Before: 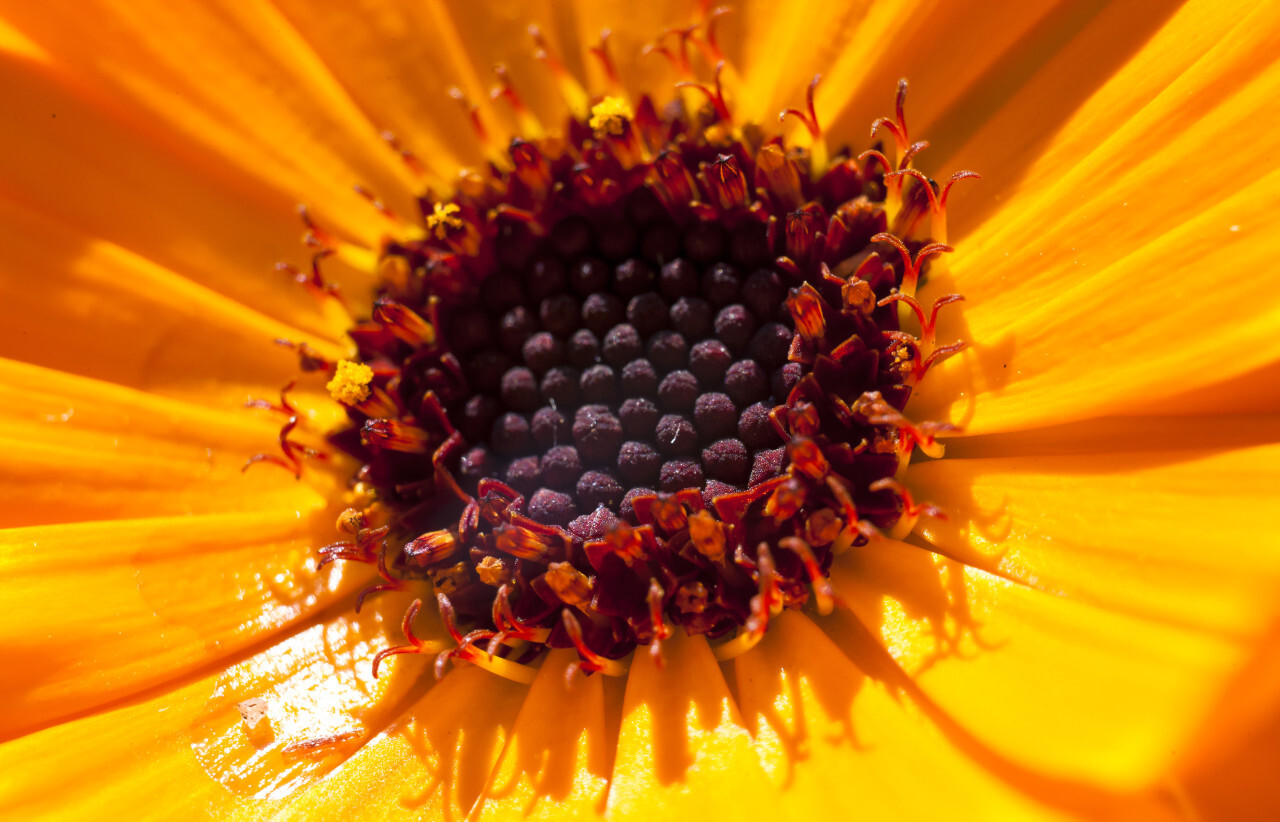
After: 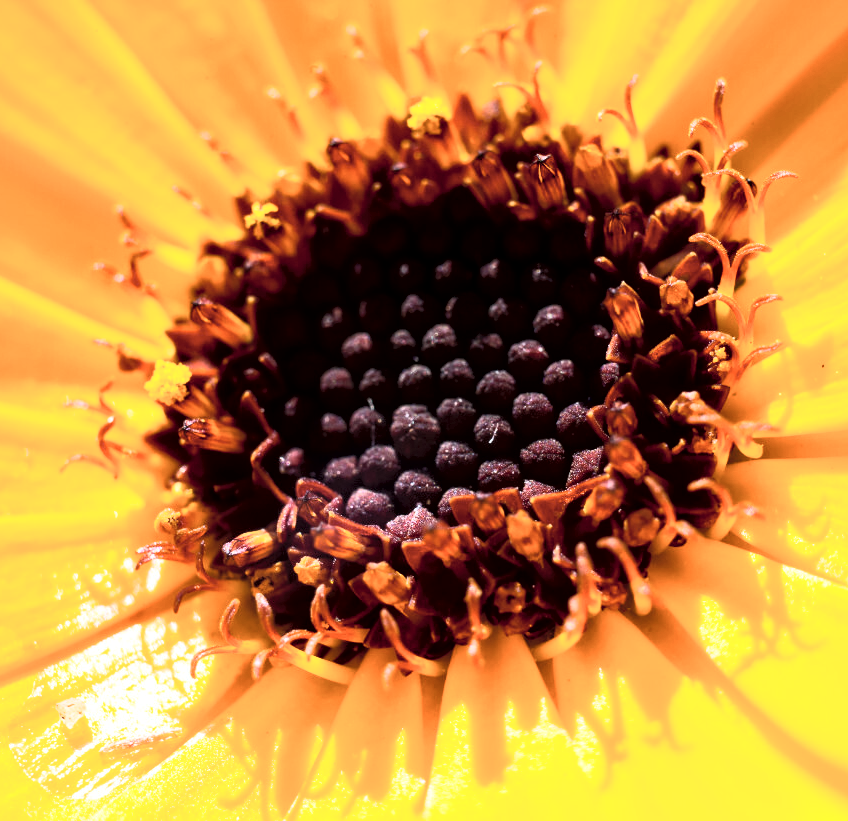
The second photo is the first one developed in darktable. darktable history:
tone equalizer: -8 EV -0.772 EV, -7 EV -0.676 EV, -6 EV -0.578 EV, -5 EV -0.388 EV, -3 EV 0.381 EV, -2 EV 0.6 EV, -1 EV 0.692 EV, +0 EV 0.764 EV, mask exposure compensation -0.493 EV
exposure: black level correction 0.011, exposure -0.483 EV, compensate highlight preservation false
contrast brightness saturation: contrast 0.418, brightness 0.551, saturation -0.183
crop and rotate: left 14.285%, right 19.406%
